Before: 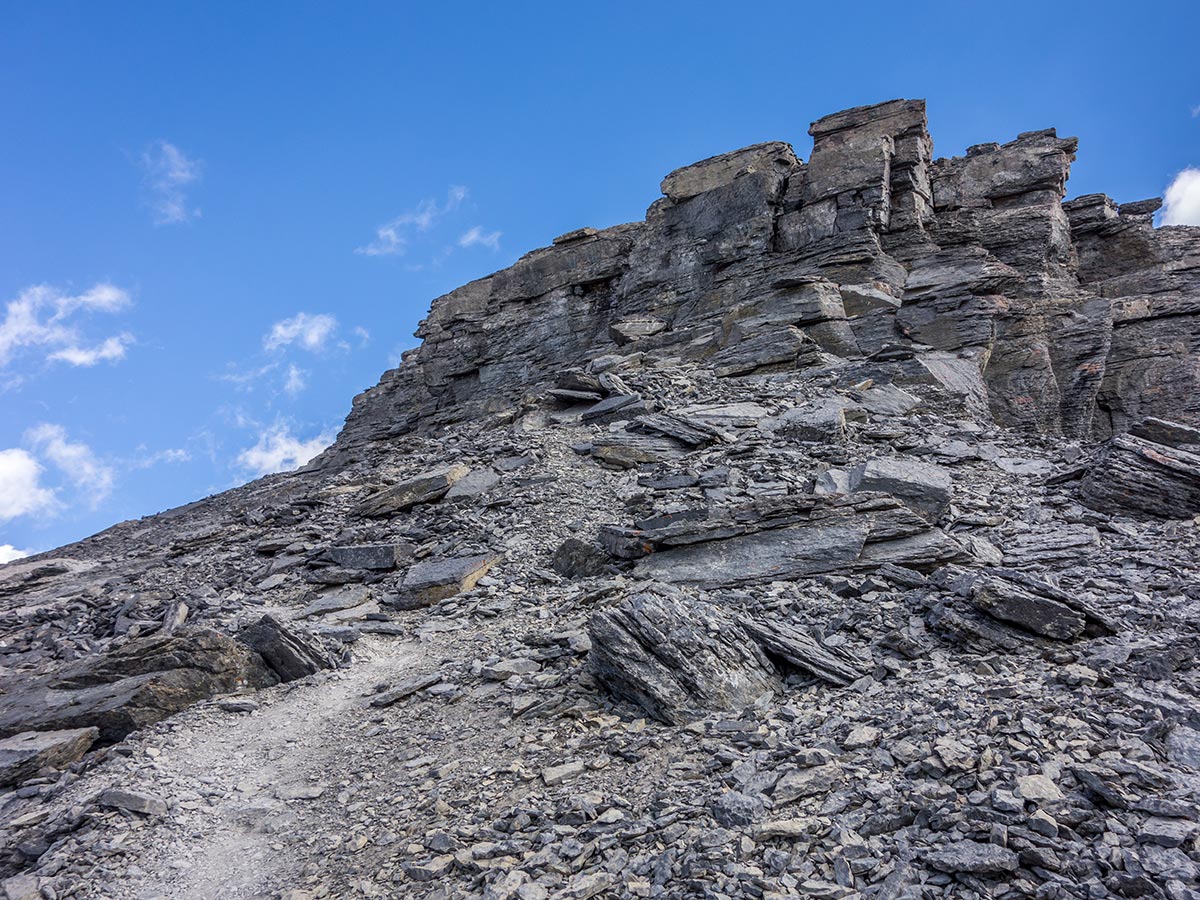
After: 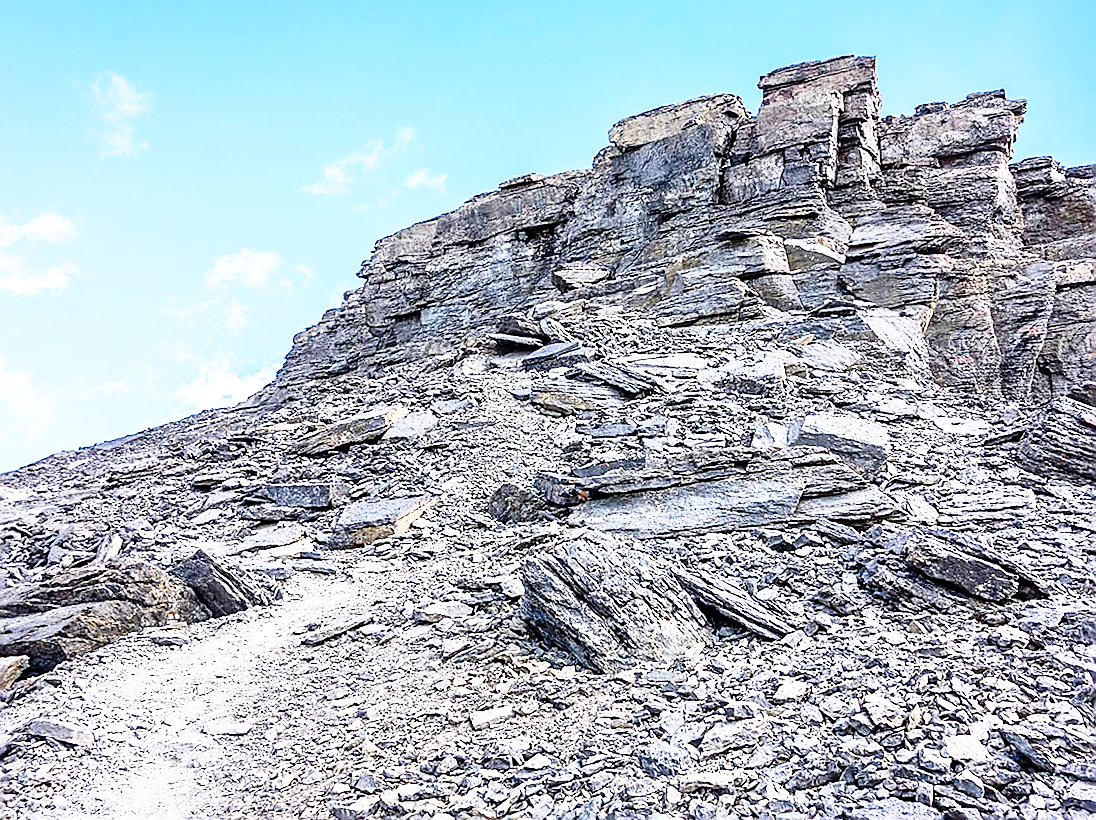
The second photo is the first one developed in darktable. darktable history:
base curve: curves: ch0 [(0, 0) (0.012, 0.01) (0.073, 0.168) (0.31, 0.711) (0.645, 0.957) (1, 1)], preserve colors none
crop and rotate: angle -1.91°, left 3.157%, top 4.166%, right 1.438%, bottom 0.72%
contrast brightness saturation: contrast 0.146, brightness -0.012, saturation 0.102
sharpen: radius 1.415, amount 1.268, threshold 0.607
exposure: black level correction 0, exposure 0.5 EV, compensate highlight preservation false
